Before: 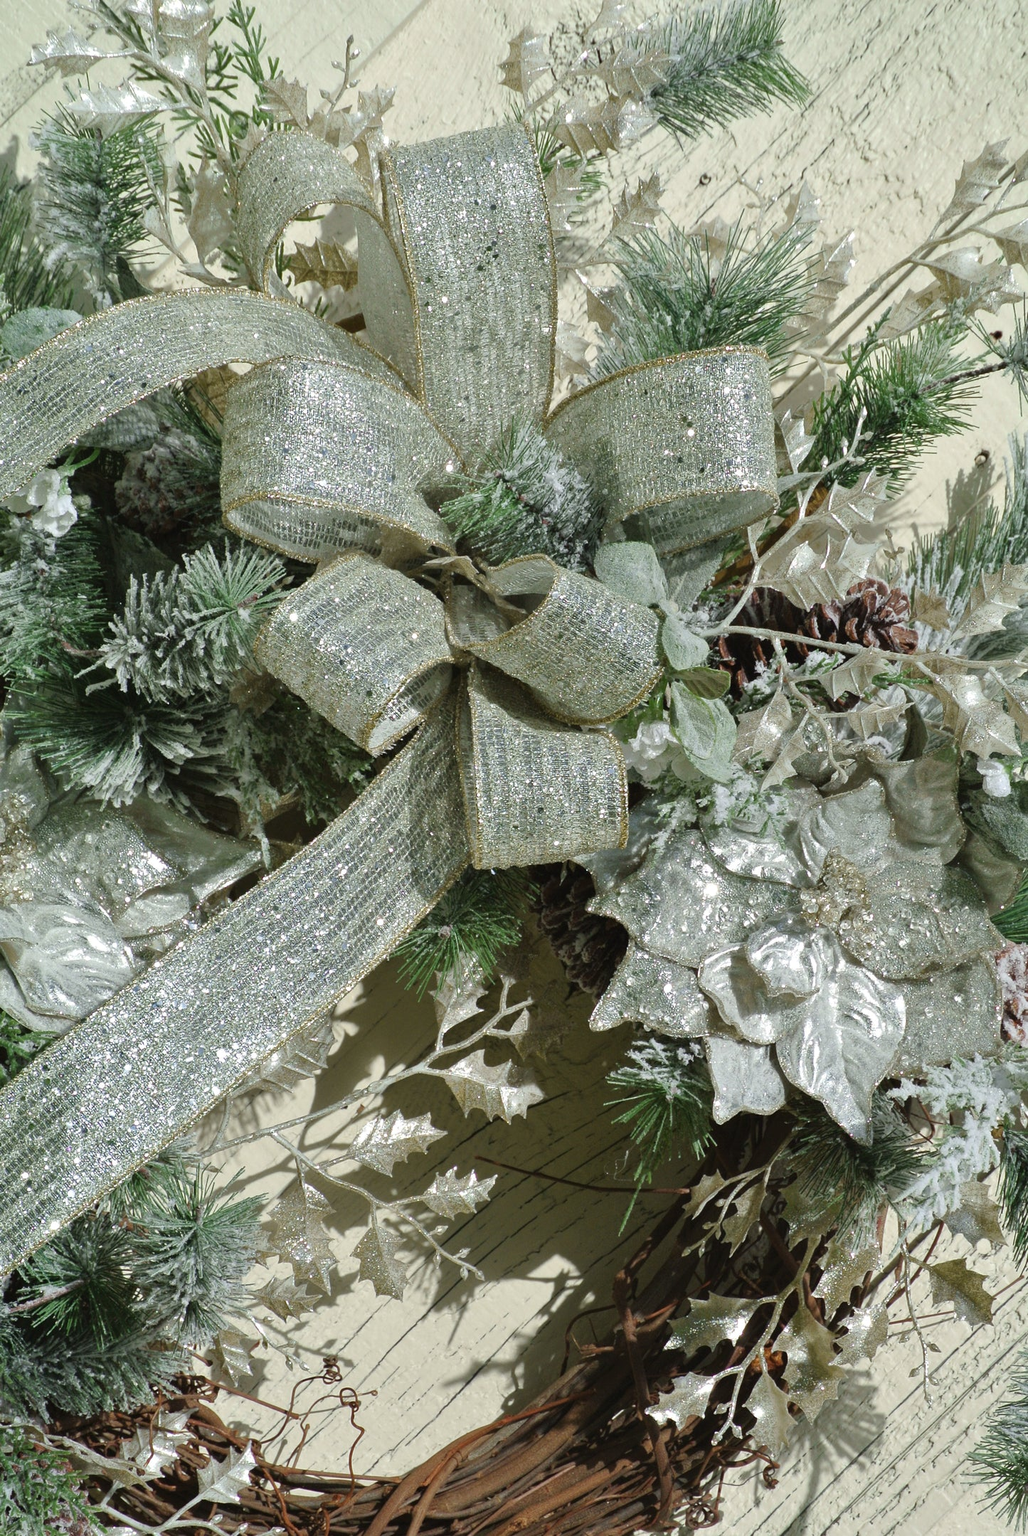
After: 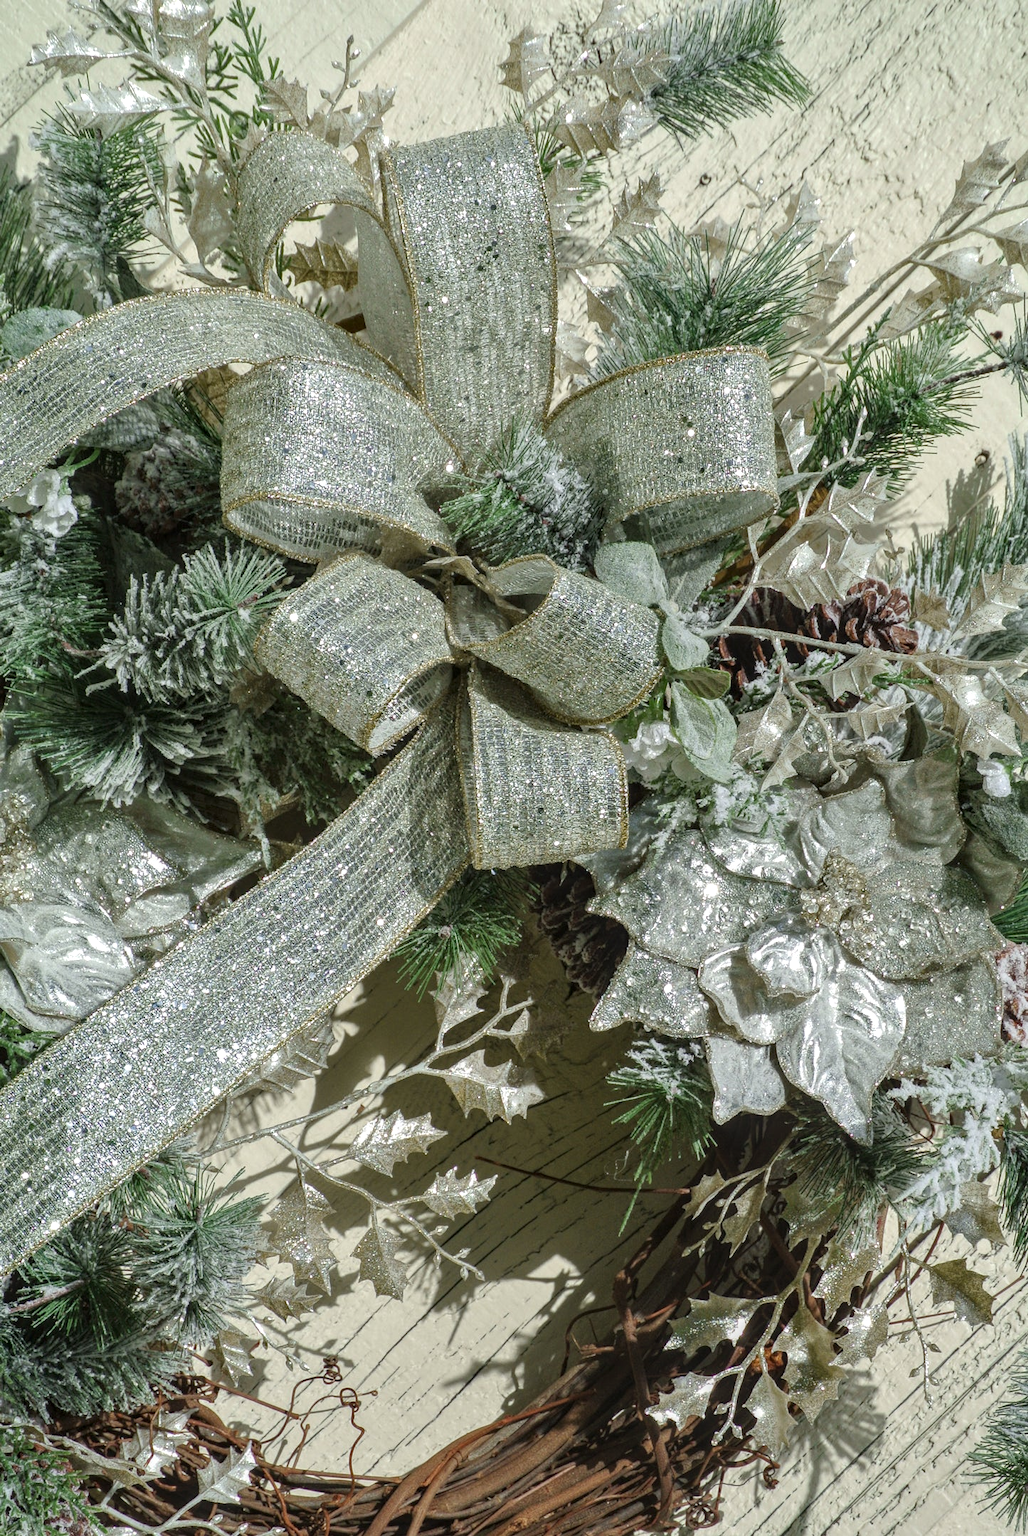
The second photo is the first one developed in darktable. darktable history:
local contrast: highlights 6%, shadows 4%, detail 134%
